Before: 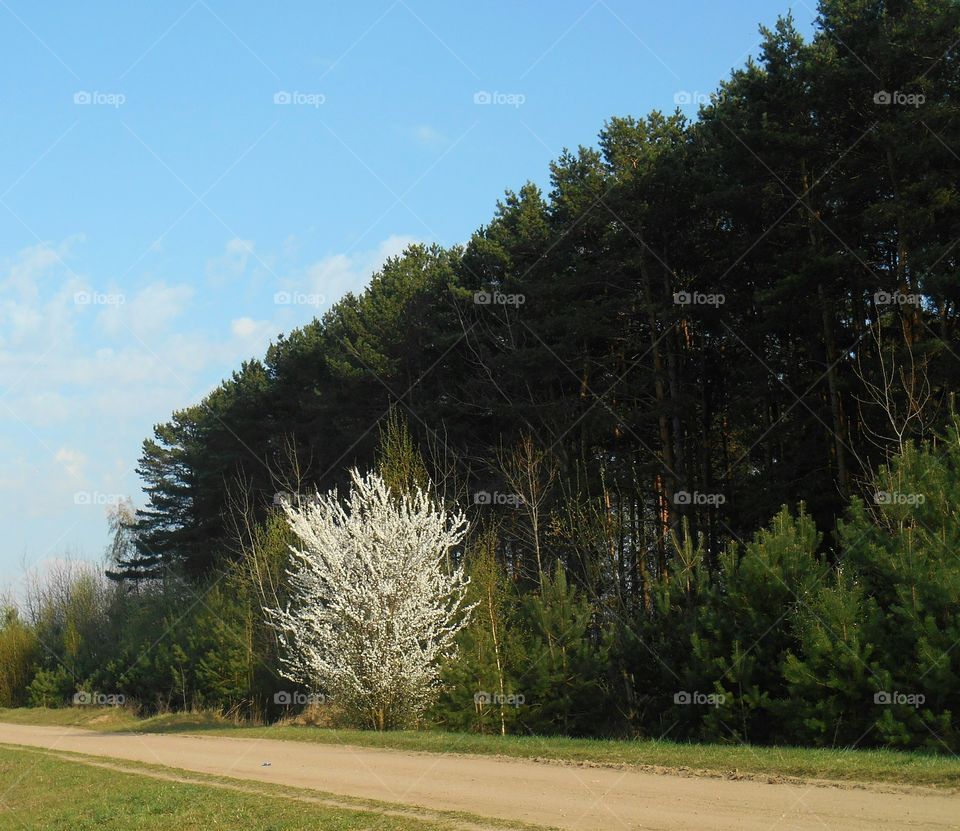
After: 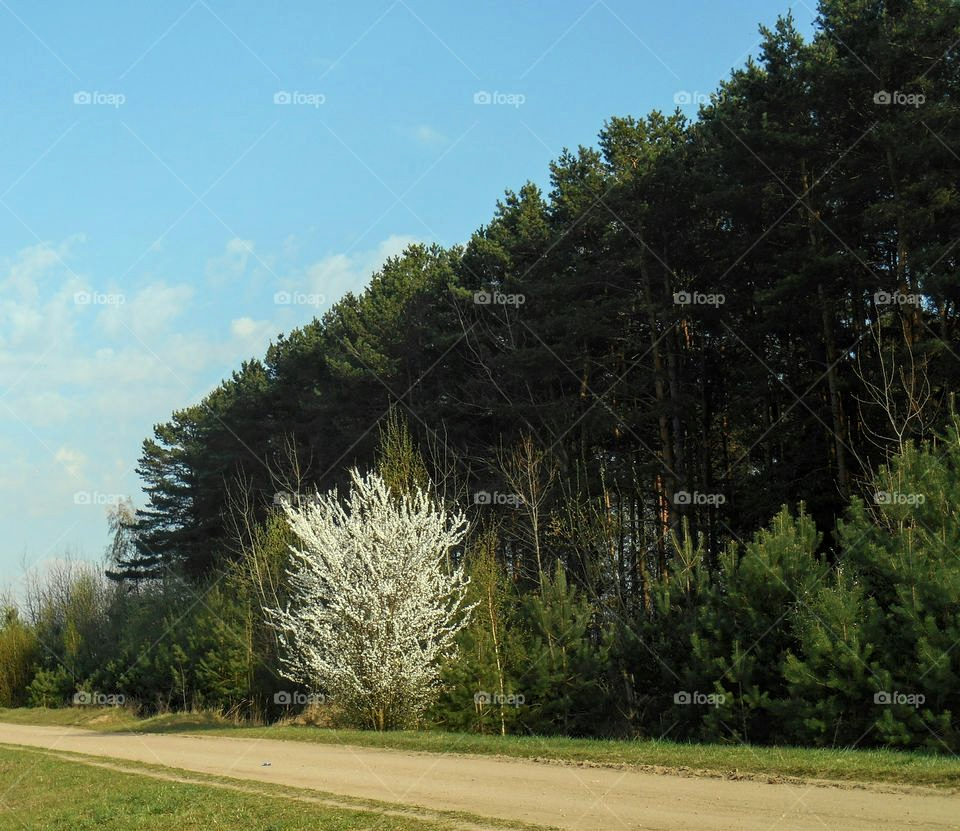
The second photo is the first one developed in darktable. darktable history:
local contrast: detail 130%
color correction: highlights a* -4.73, highlights b* 5.06, saturation 0.97
